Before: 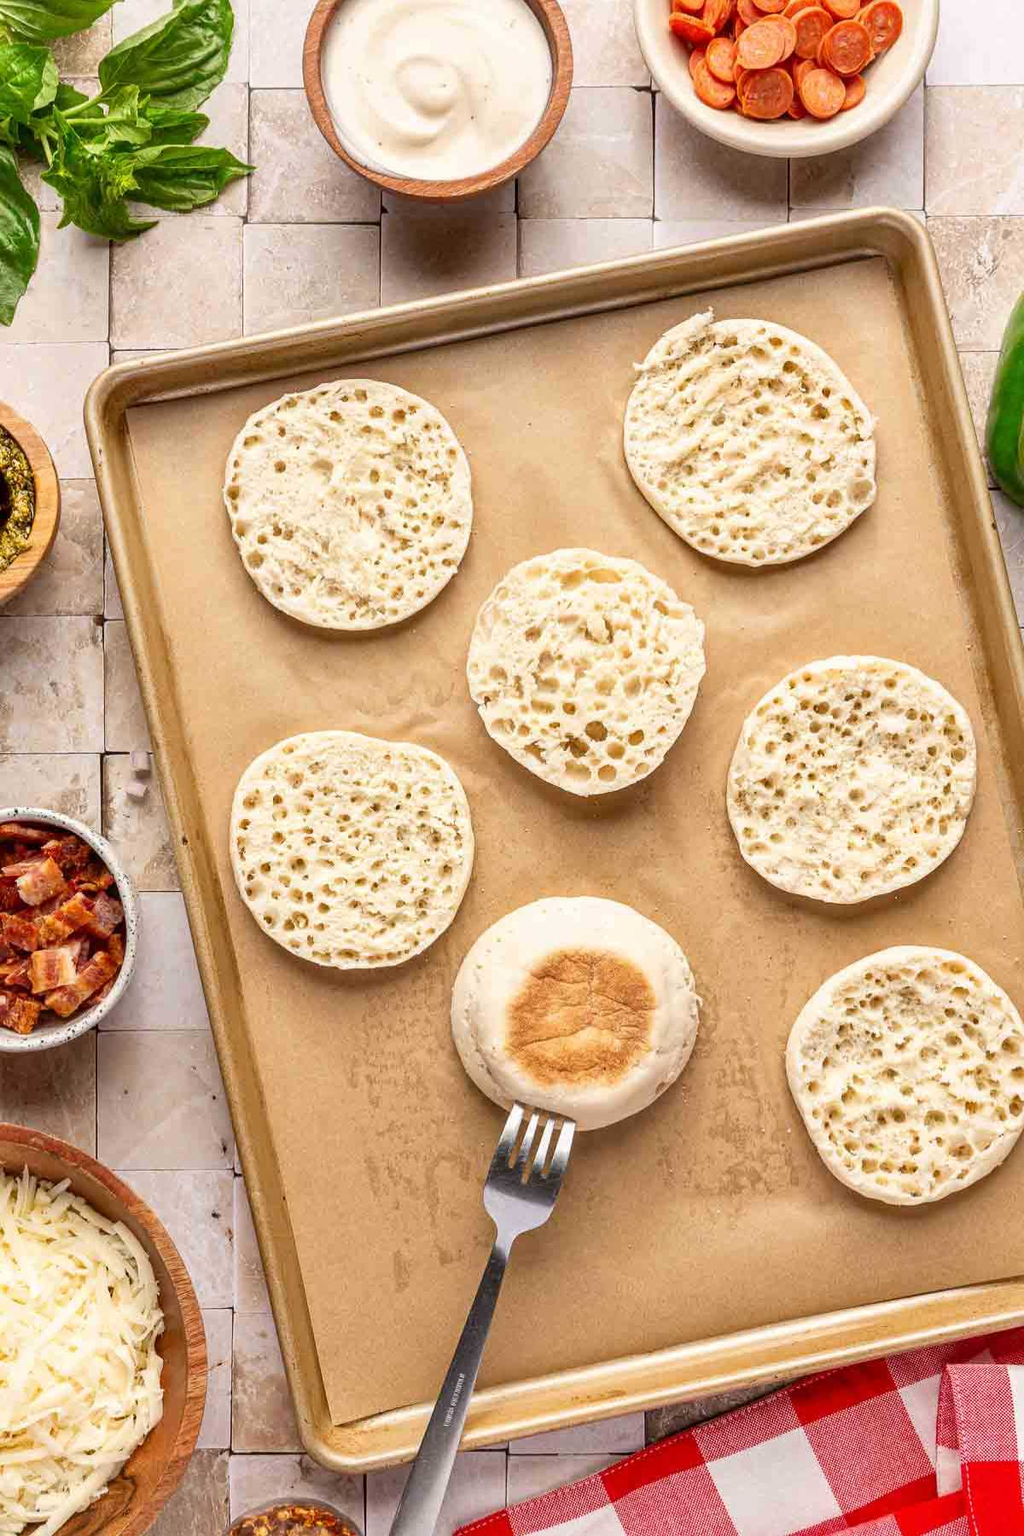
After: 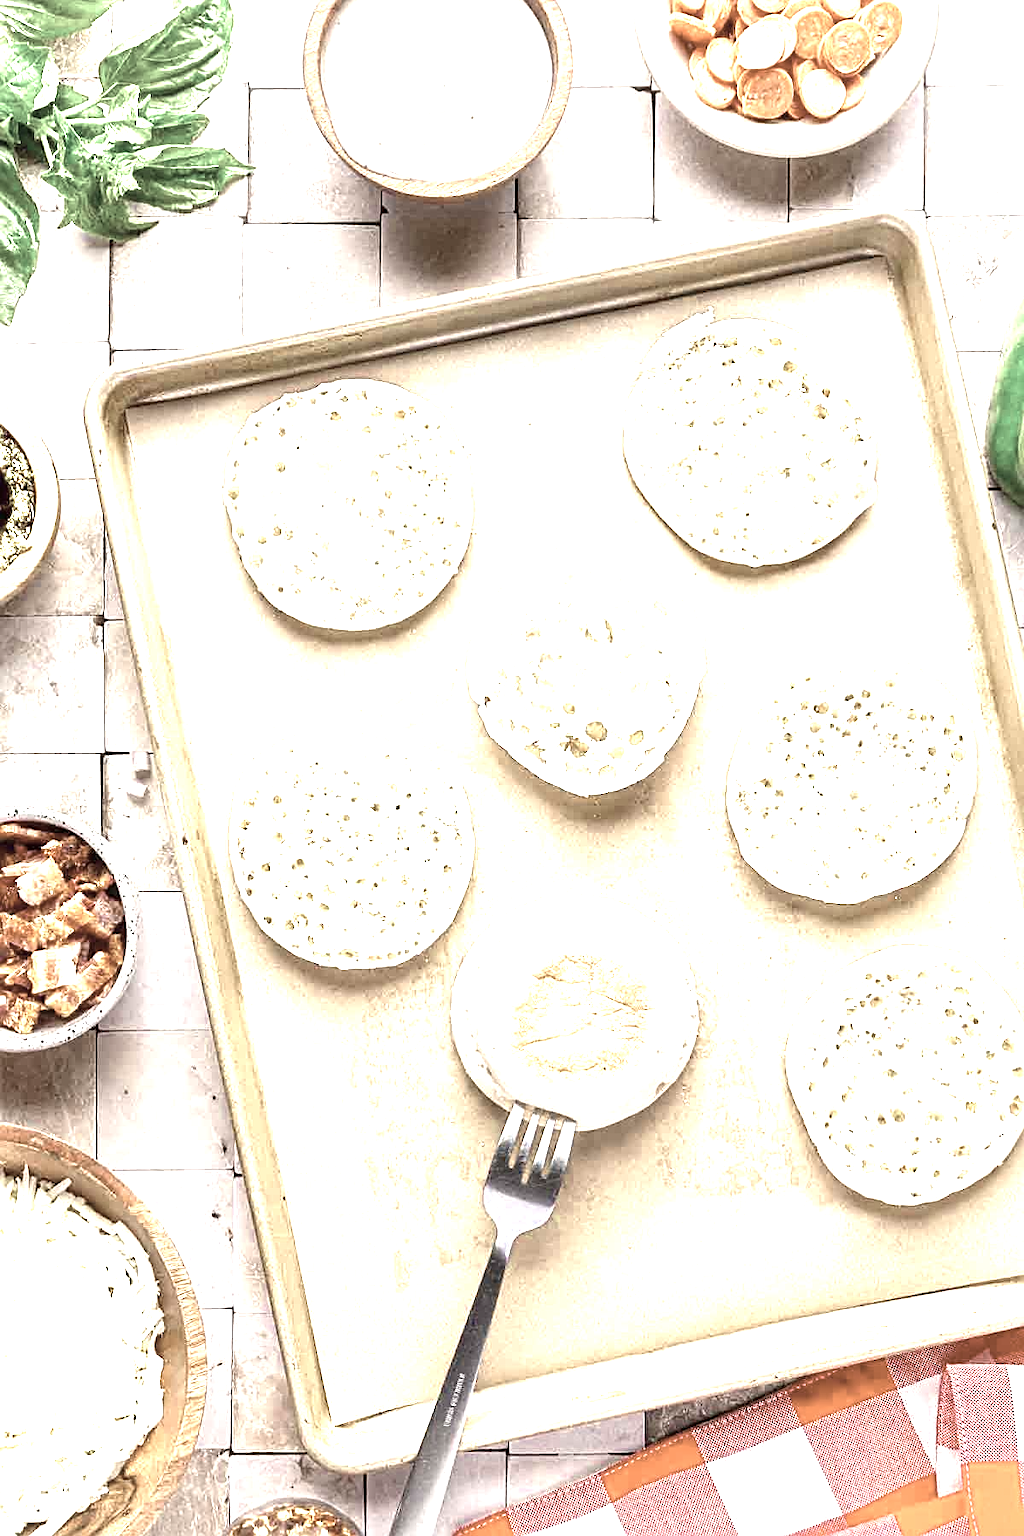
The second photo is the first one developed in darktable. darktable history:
exposure: black level correction 0, exposure 1 EV, compensate exposure bias true, compensate highlight preservation false
sharpen: amount 0.478
color zones: curves: ch0 [(0.25, 0.667) (0.758, 0.368)]; ch1 [(0.215, 0.245) (0.761, 0.373)]; ch2 [(0.247, 0.554) (0.761, 0.436)]
